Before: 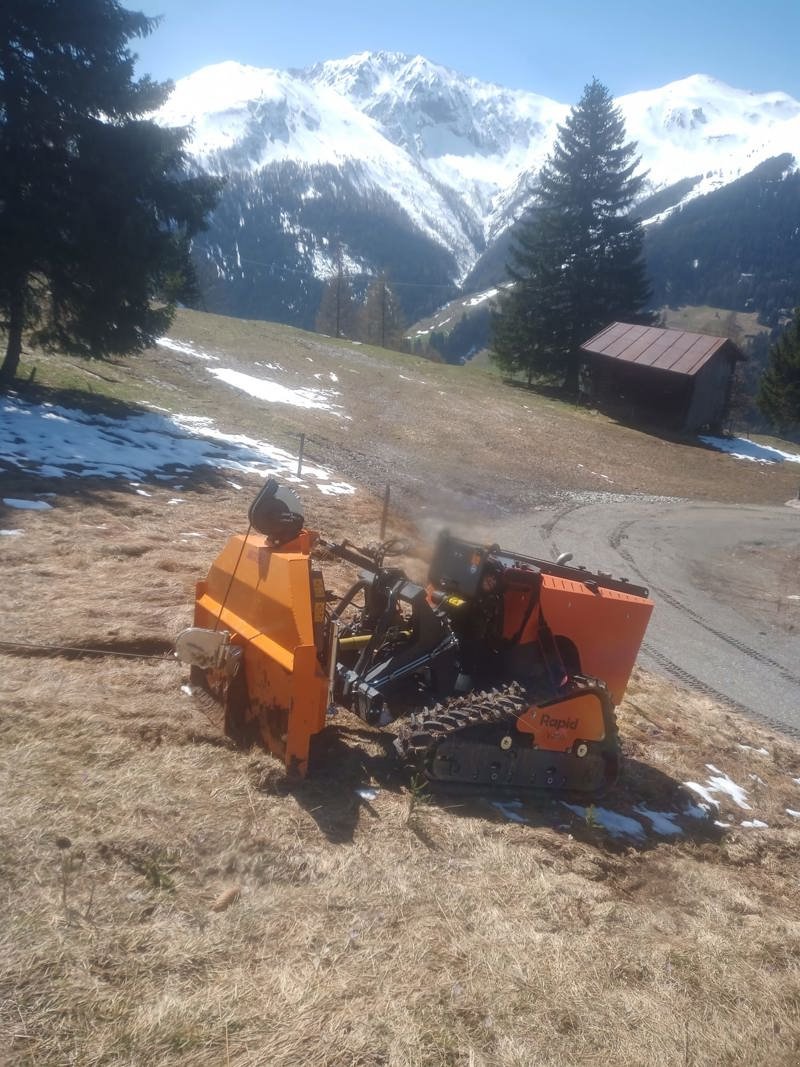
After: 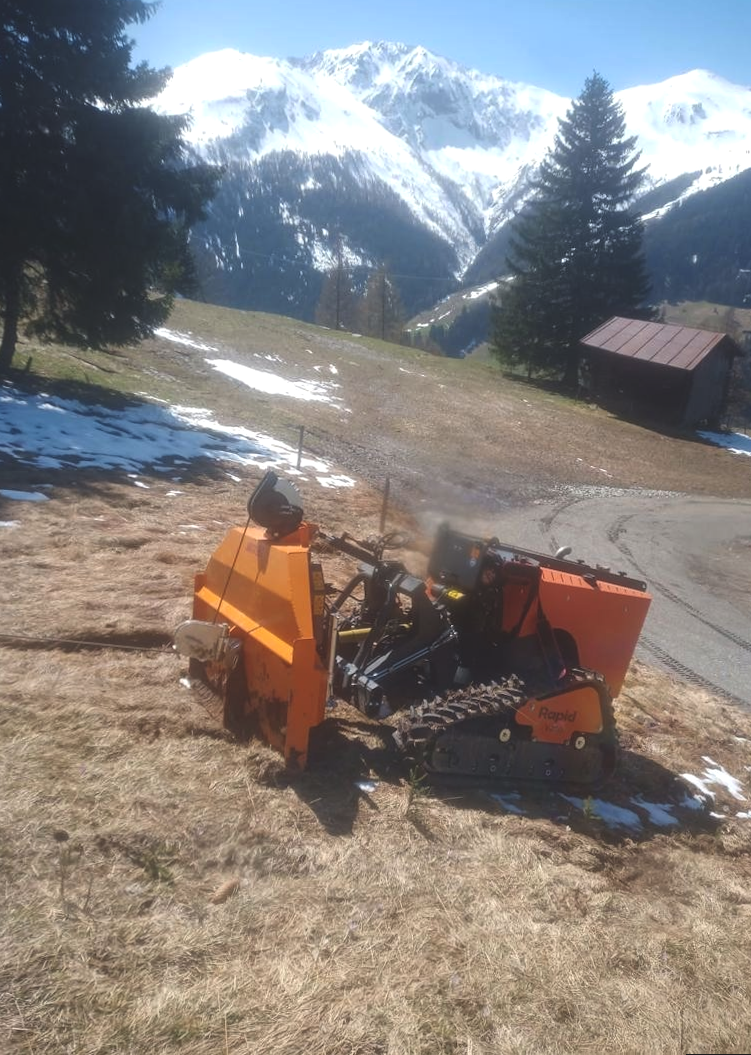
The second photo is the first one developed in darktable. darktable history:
rotate and perspective: rotation 0.174°, lens shift (vertical) 0.013, lens shift (horizontal) 0.019, shear 0.001, automatic cropping original format, crop left 0.007, crop right 0.991, crop top 0.016, crop bottom 0.997
color balance: contrast 10%
exposure: black level correction -0.015, exposure -0.125 EV, compensate highlight preservation false
crop and rotate: right 5.167%
